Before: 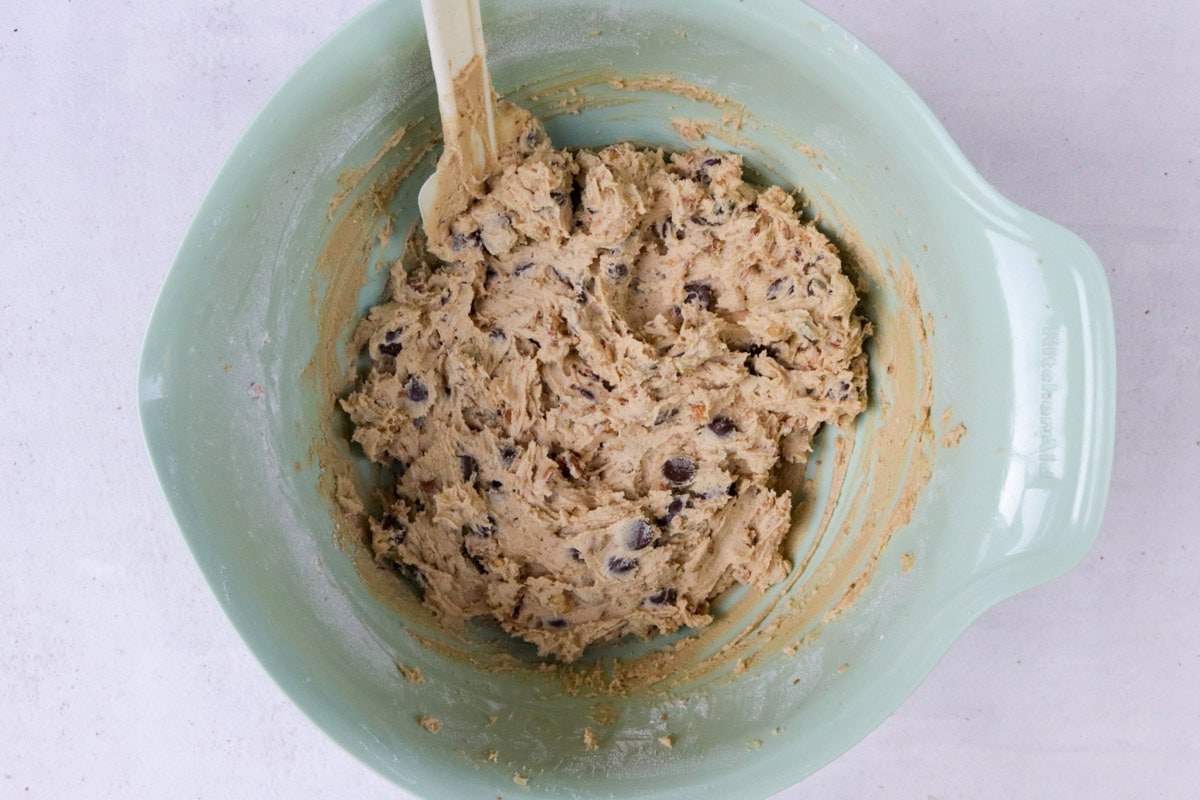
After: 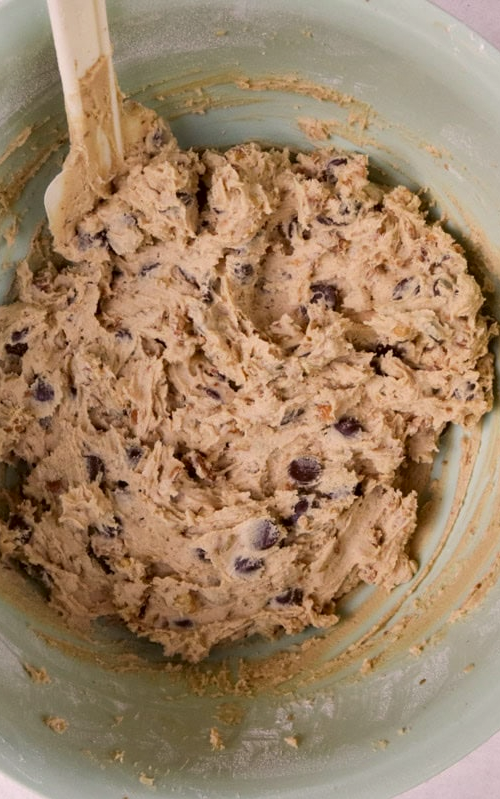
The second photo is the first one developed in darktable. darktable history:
crop: left 31.229%, right 27.105%
color correction: highlights a* 6.27, highlights b* 8.19, shadows a* 5.94, shadows b* 7.23, saturation 0.9
shadows and highlights: low approximation 0.01, soften with gaussian
